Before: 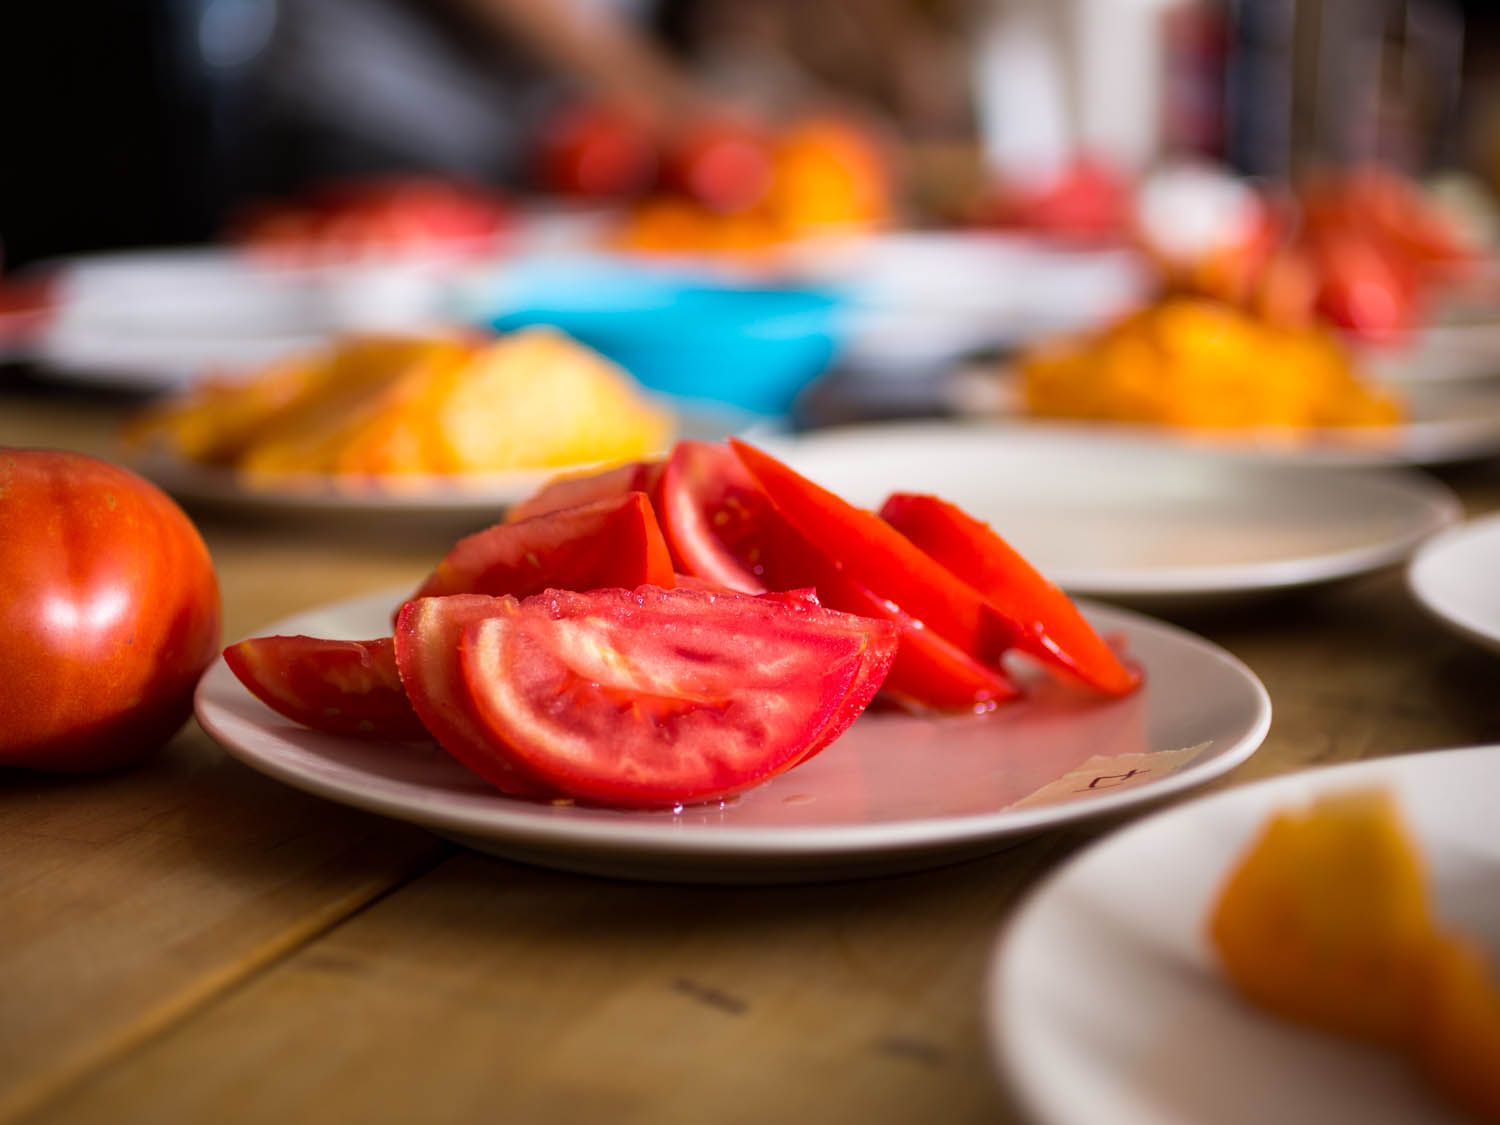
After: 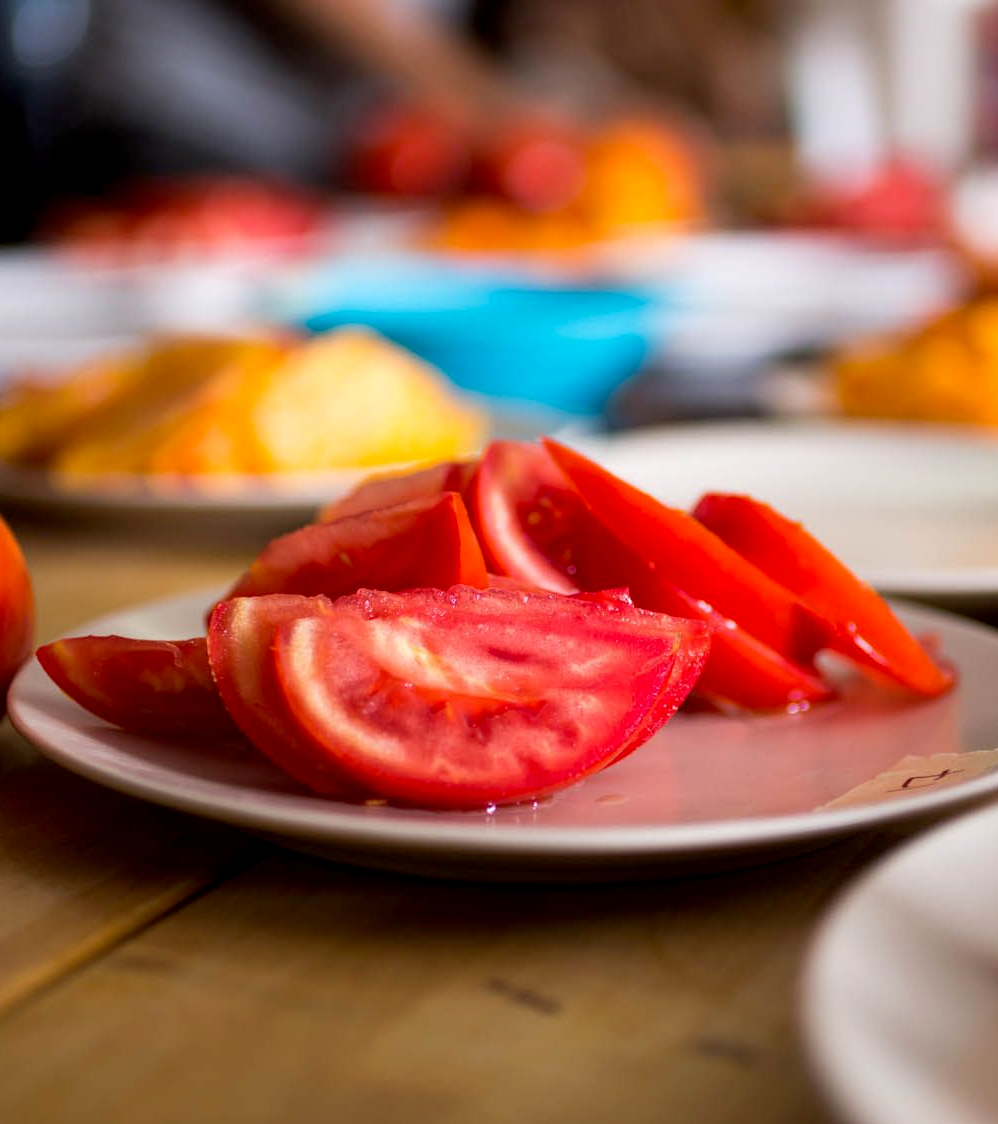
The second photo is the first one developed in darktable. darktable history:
exposure: black level correction 0.004, exposure 0.016 EV, compensate highlight preservation false
crop and rotate: left 12.514%, right 20.895%
